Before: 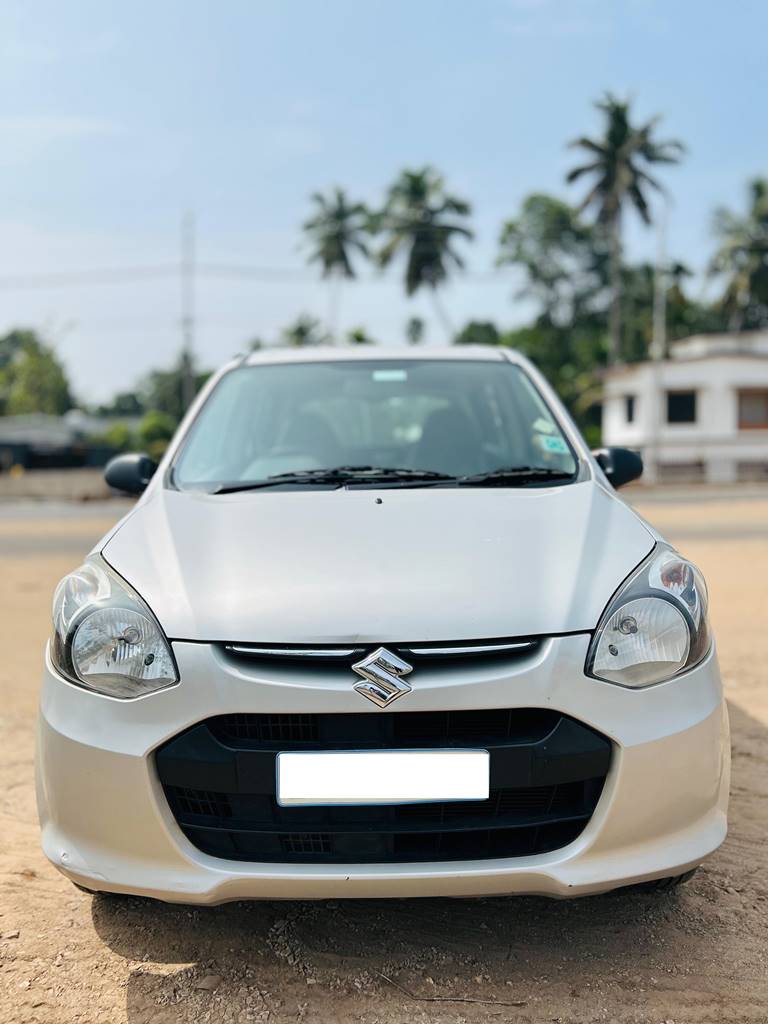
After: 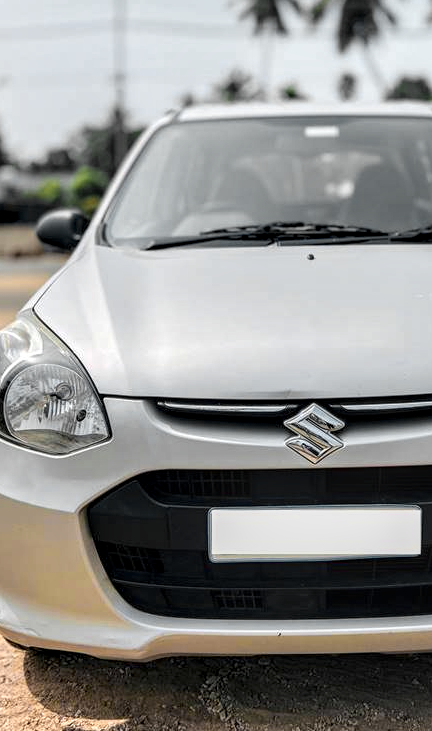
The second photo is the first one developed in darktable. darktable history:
crop: left 8.966%, top 23.852%, right 34.699%, bottom 4.703%
local contrast: highlights 20%, detail 150%
color zones: curves: ch0 [(0.257, 0.558) (0.75, 0.565)]; ch1 [(0.004, 0.857) (0.14, 0.416) (0.257, 0.695) (0.442, 0.032) (0.736, 0.266) (0.891, 0.741)]; ch2 [(0, 0.623) (0.112, 0.436) (0.271, 0.474) (0.516, 0.64) (0.743, 0.286)]
